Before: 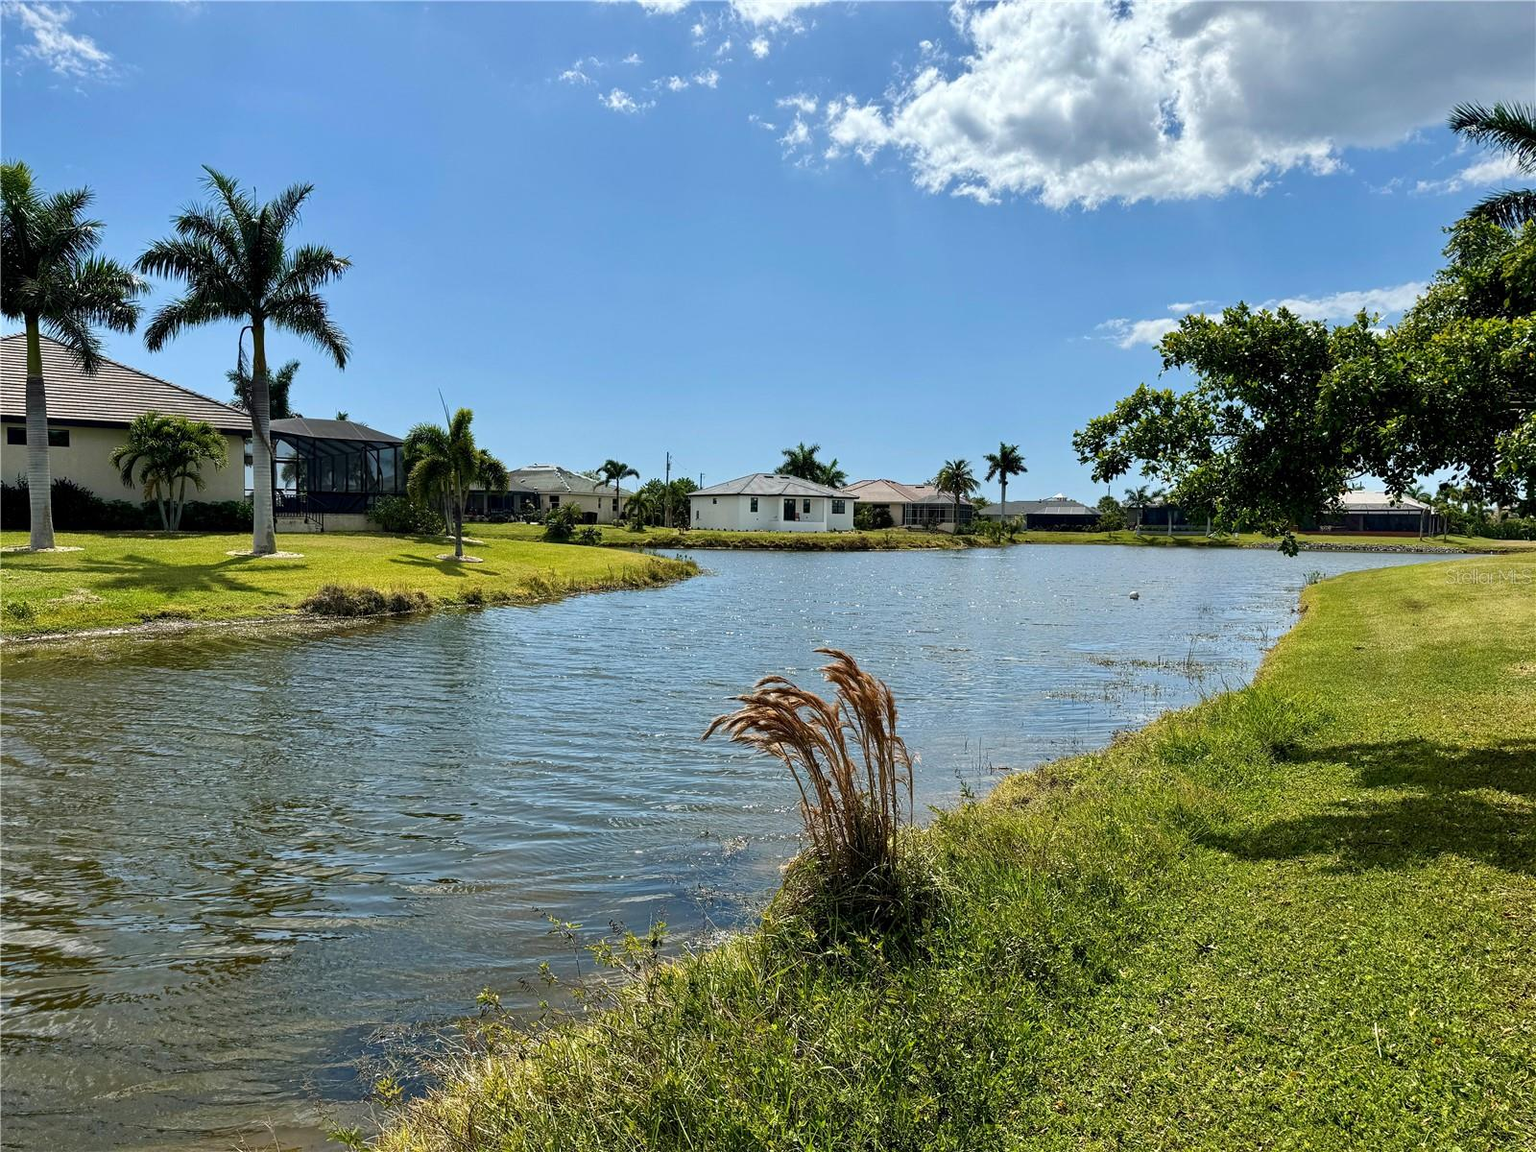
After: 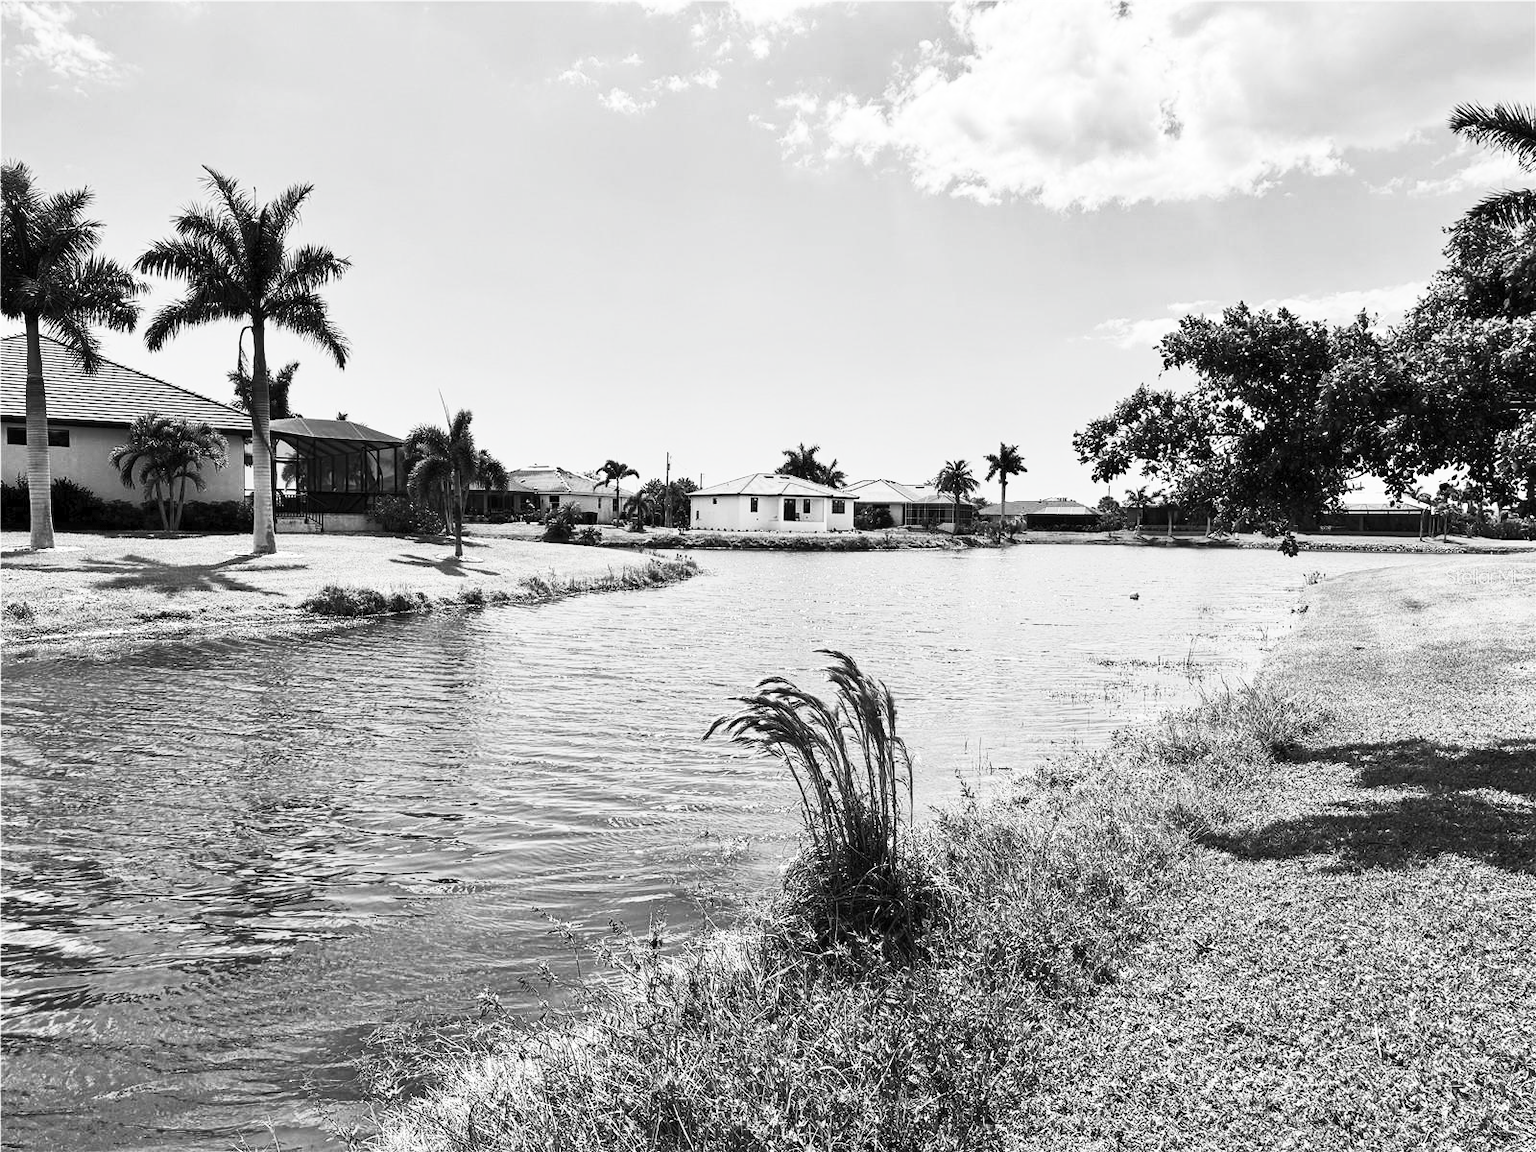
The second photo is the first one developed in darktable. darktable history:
contrast brightness saturation: contrast 0.518, brightness 0.456, saturation -0.99
color correction: highlights b* 0.028, saturation 0.85
